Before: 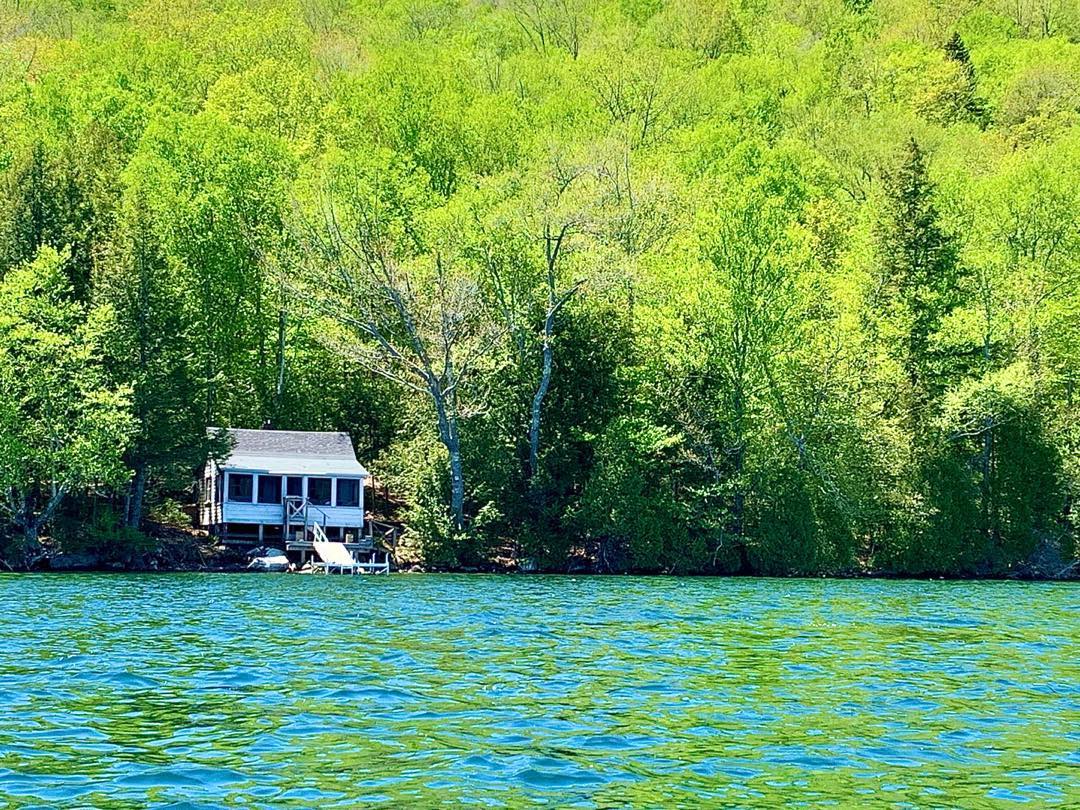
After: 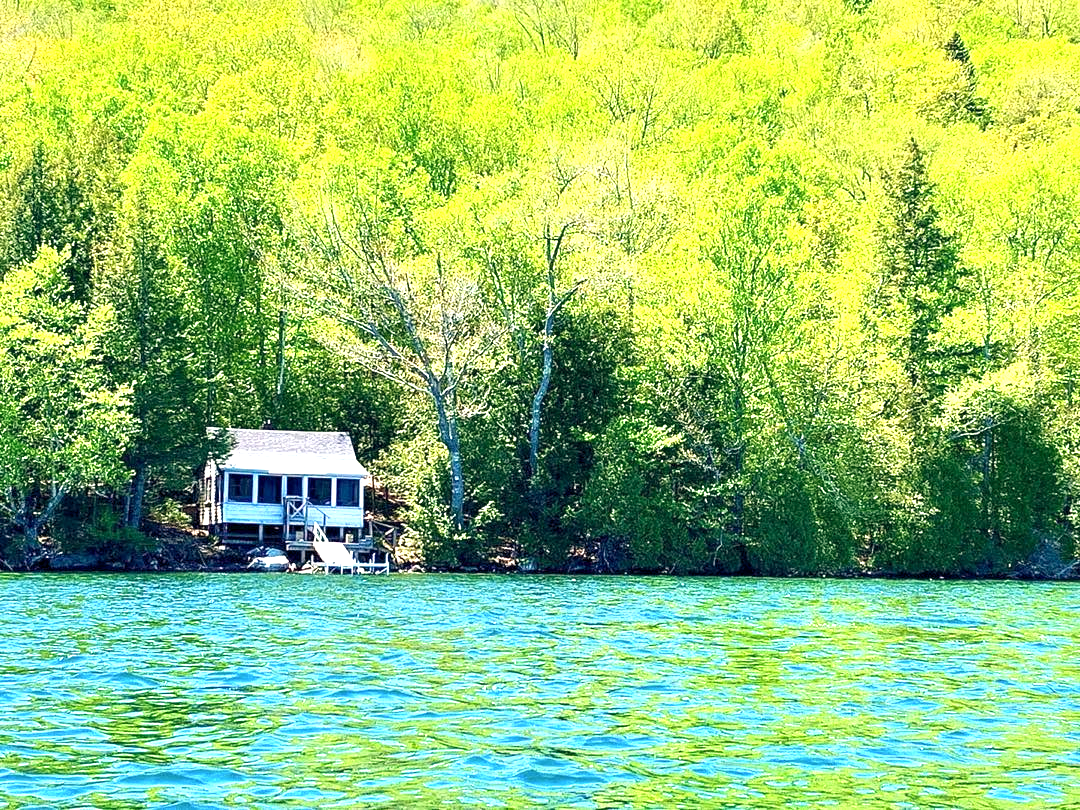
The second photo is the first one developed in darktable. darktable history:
exposure: black level correction 0.001, exposure 0.955 EV, compensate exposure bias true, compensate highlight preservation false
color balance rgb: shadows lift › hue 87.51°, highlights gain › chroma 1.62%, highlights gain › hue 55.1°, global offset › chroma 0.06%, global offset › hue 253.66°, linear chroma grading › global chroma 0.5%
